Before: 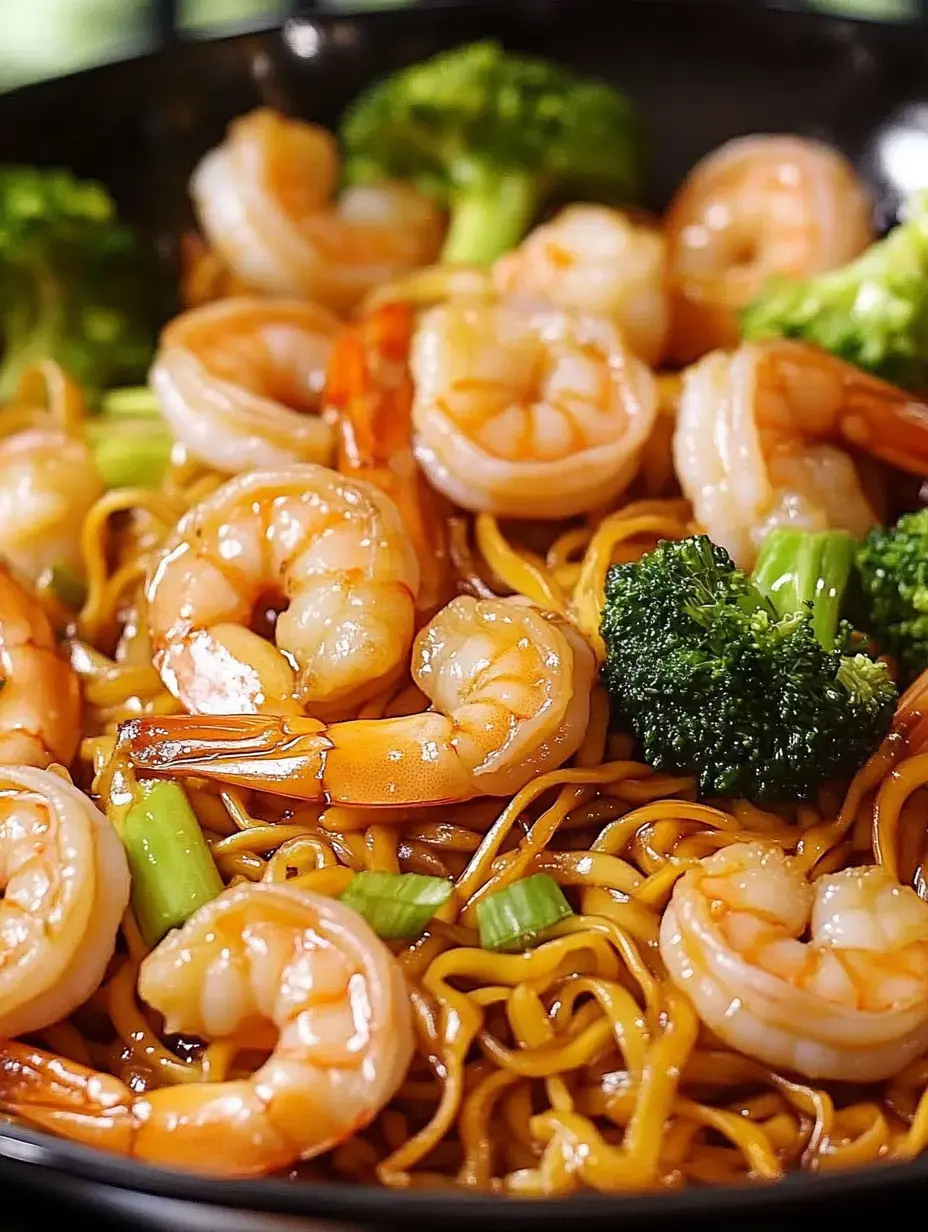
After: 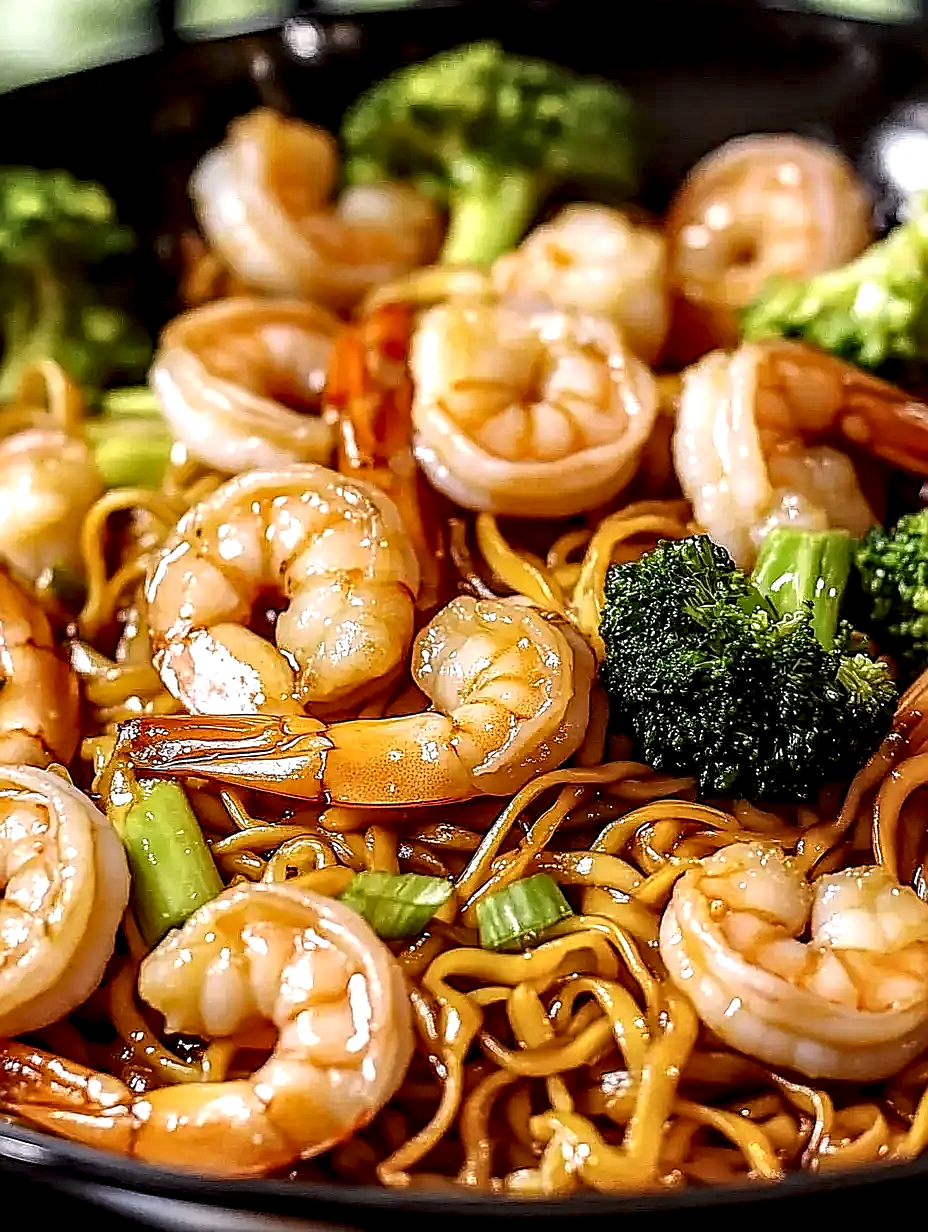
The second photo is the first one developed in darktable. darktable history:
sharpen: radius 1.4, amount 1.25, threshold 0.7
local contrast: highlights 20%, detail 197%
